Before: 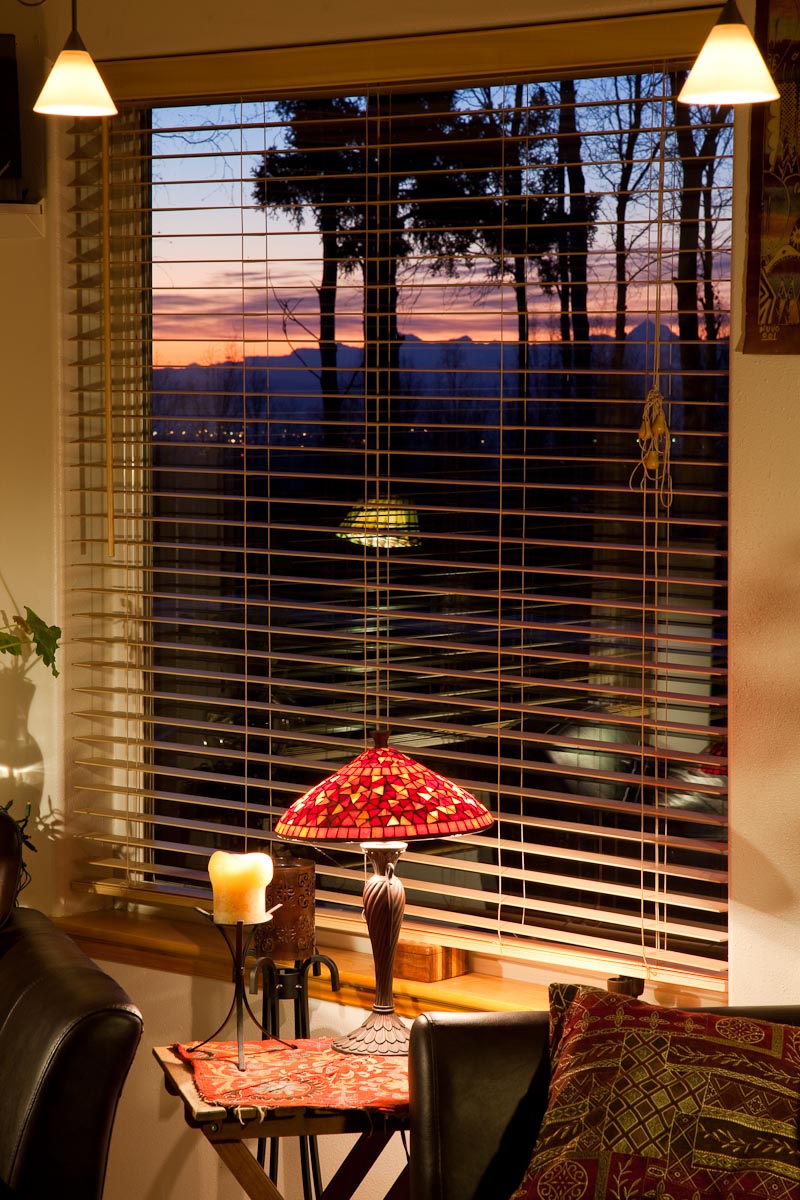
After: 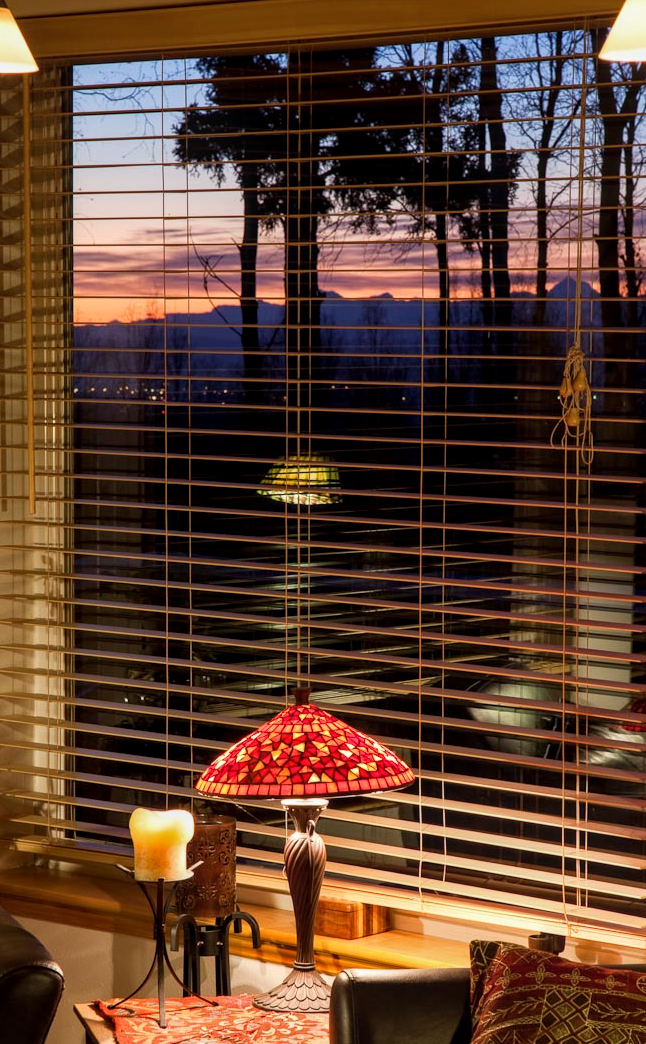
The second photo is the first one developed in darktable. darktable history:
crop: left 9.945%, top 3.665%, right 9.247%, bottom 9.305%
local contrast: on, module defaults
